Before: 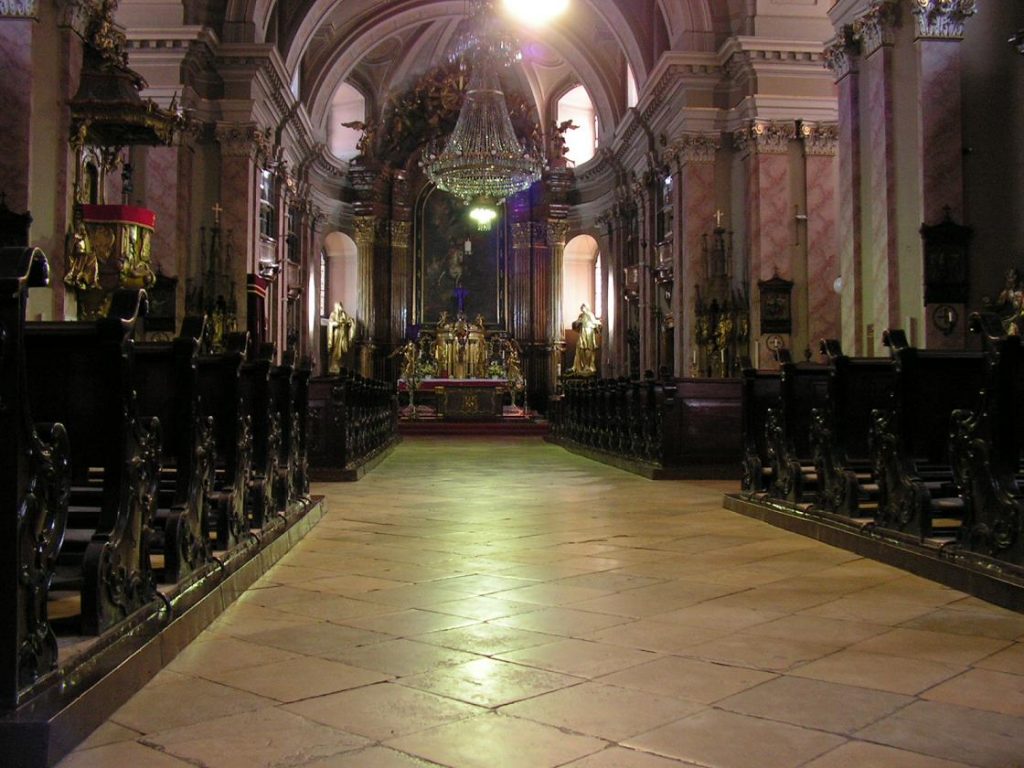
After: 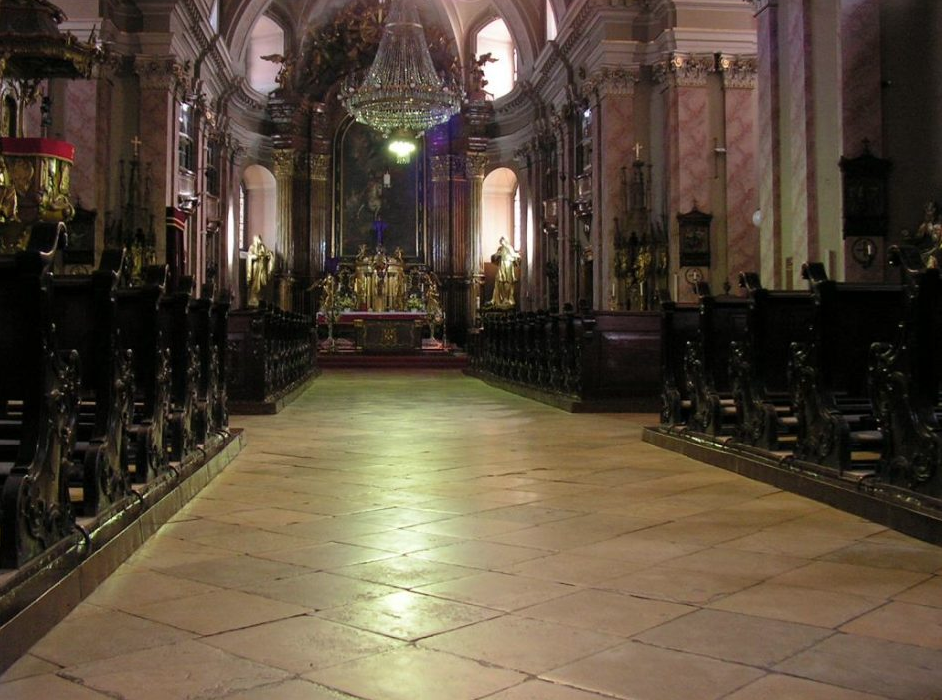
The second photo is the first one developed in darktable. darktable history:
contrast brightness saturation: saturation -0.059
crop and rotate: left 7.916%, top 8.808%
